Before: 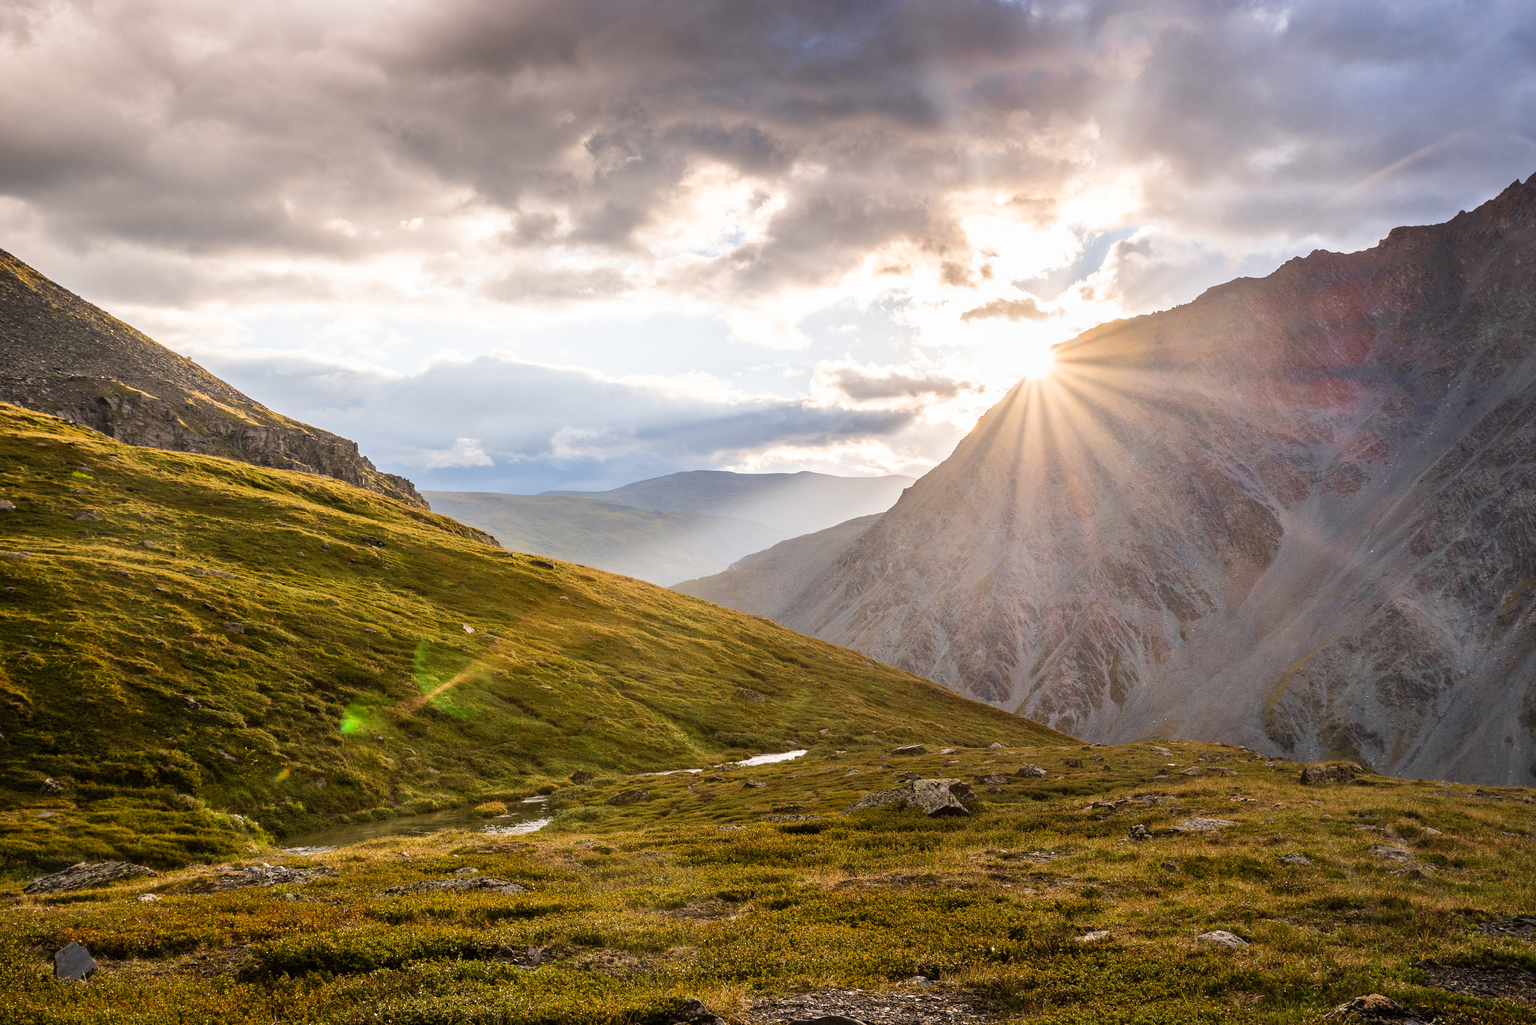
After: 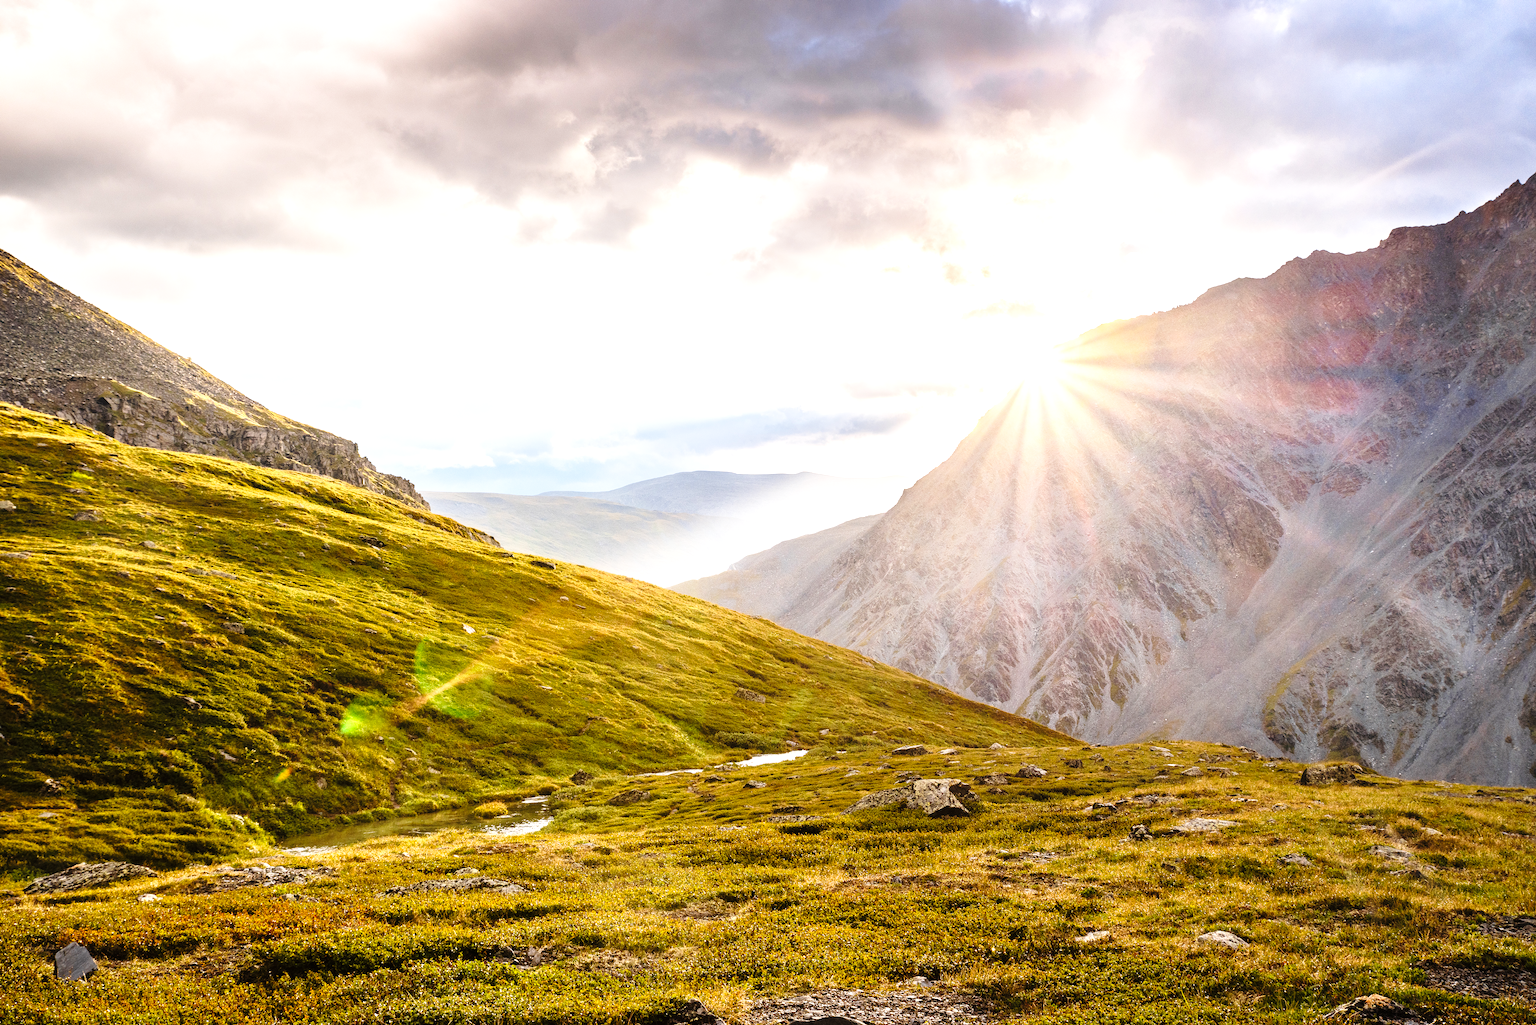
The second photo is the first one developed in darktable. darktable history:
base curve: curves: ch0 [(0, 0) (0.028, 0.03) (0.121, 0.232) (0.46, 0.748) (0.859, 0.968) (1, 1)], preserve colors none
exposure: exposure 0.2 EV, compensate highlight preservation false
levels: levels [0, 0.476, 0.951]
